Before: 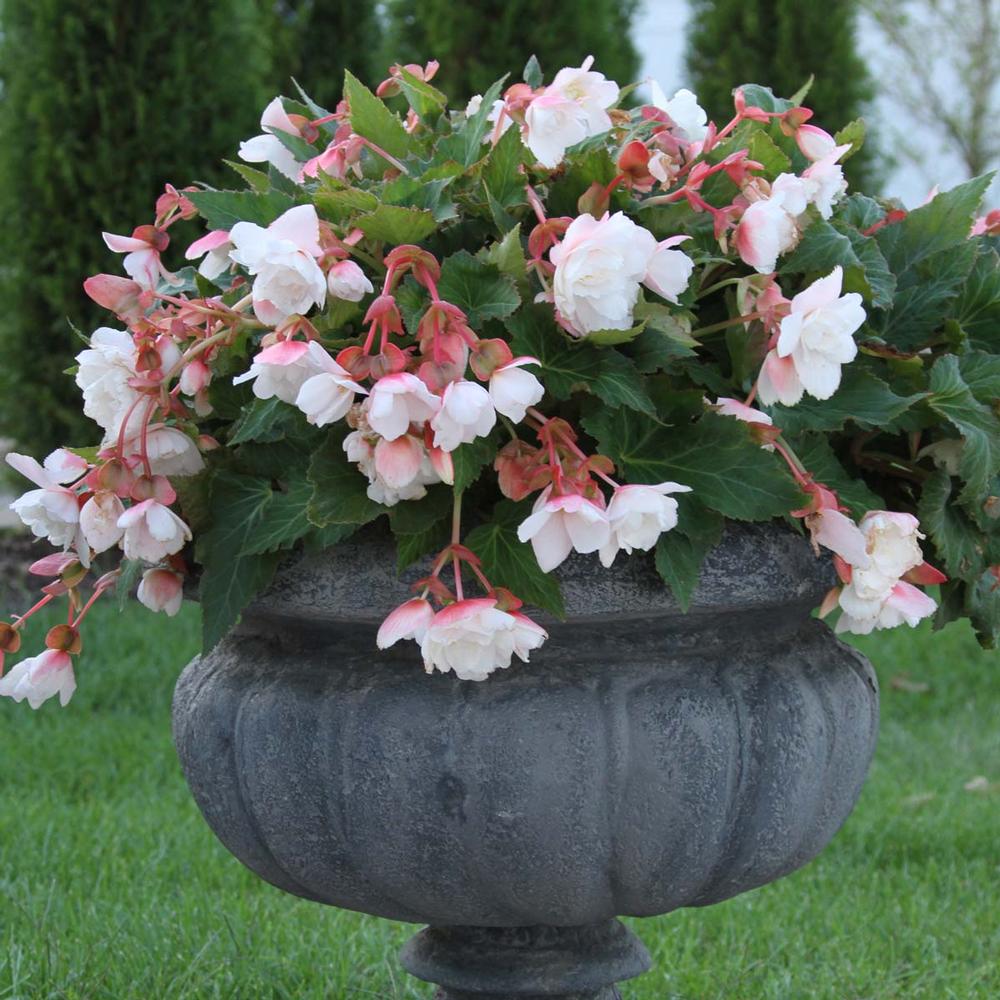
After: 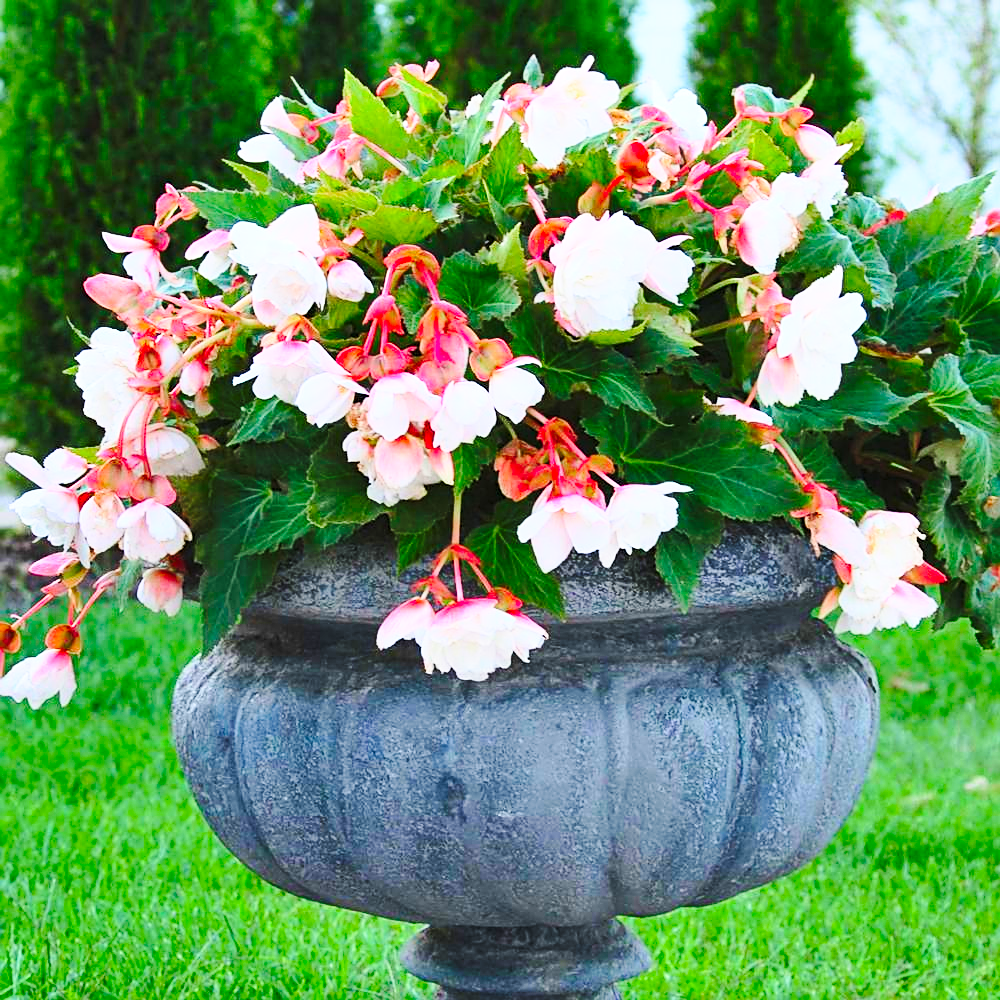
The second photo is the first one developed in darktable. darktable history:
base curve: curves: ch0 [(0, 0) (0.028, 0.03) (0.121, 0.232) (0.46, 0.748) (0.859, 0.968) (1, 1)], preserve colors none
sharpen: on, module defaults
exposure: compensate highlight preservation false
shadows and highlights "1": soften with gaussian
contrast brightness saturation: contrast 0.2, brightness 0.2, saturation 0.8
shadows and highlights #1: white point adjustment -2.4, highlights -40, soften with gaussian
